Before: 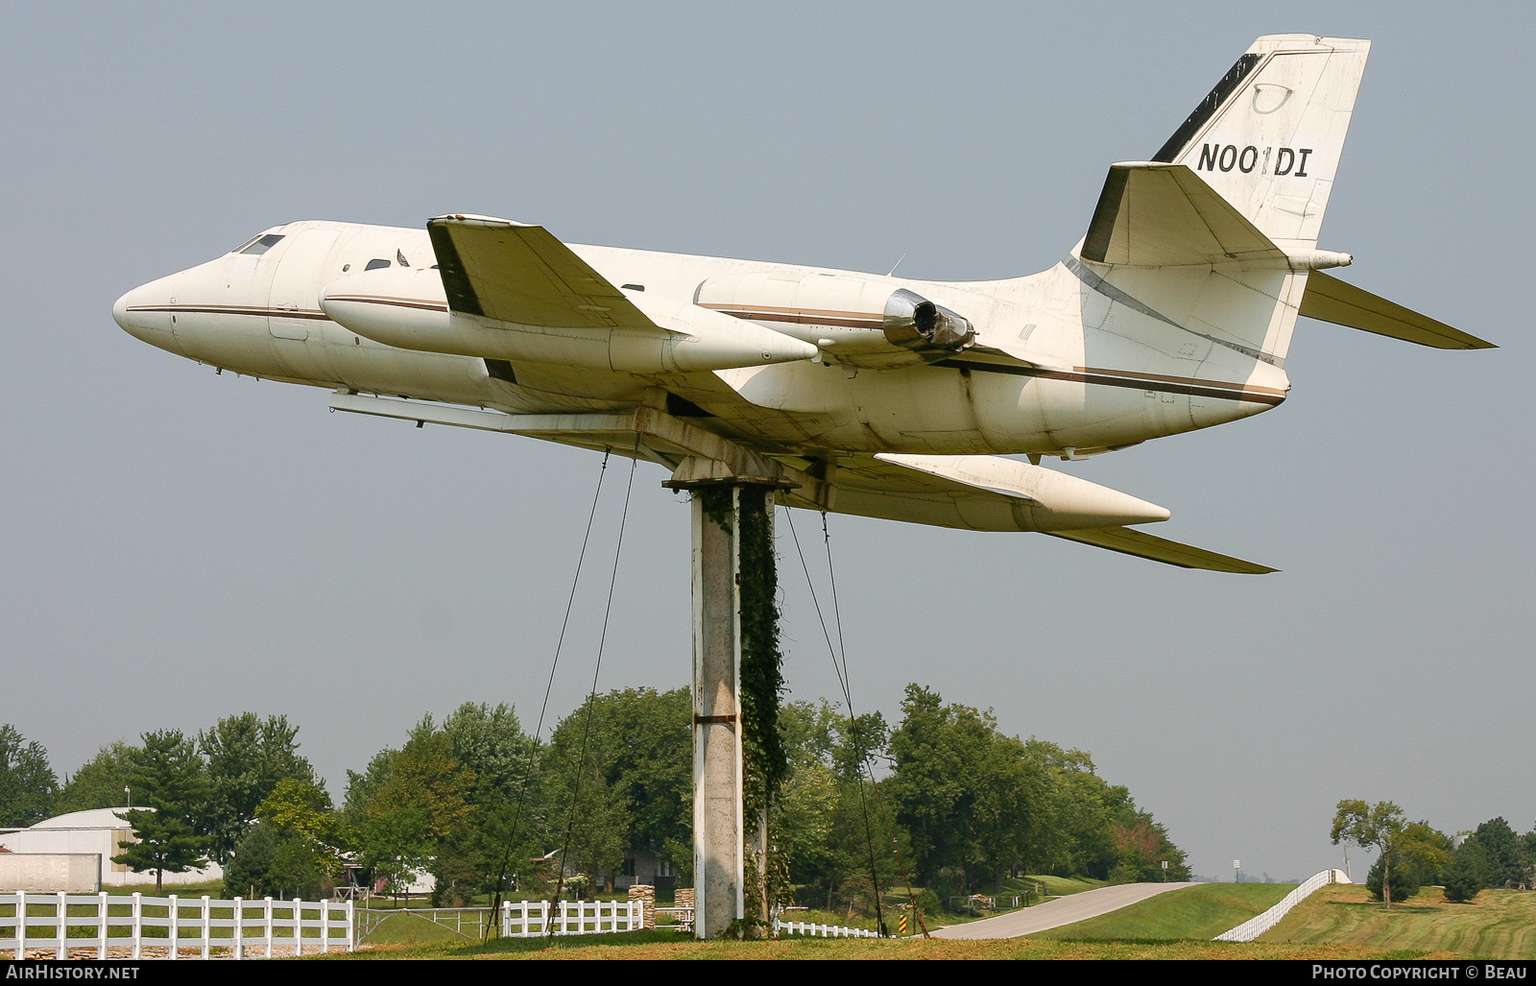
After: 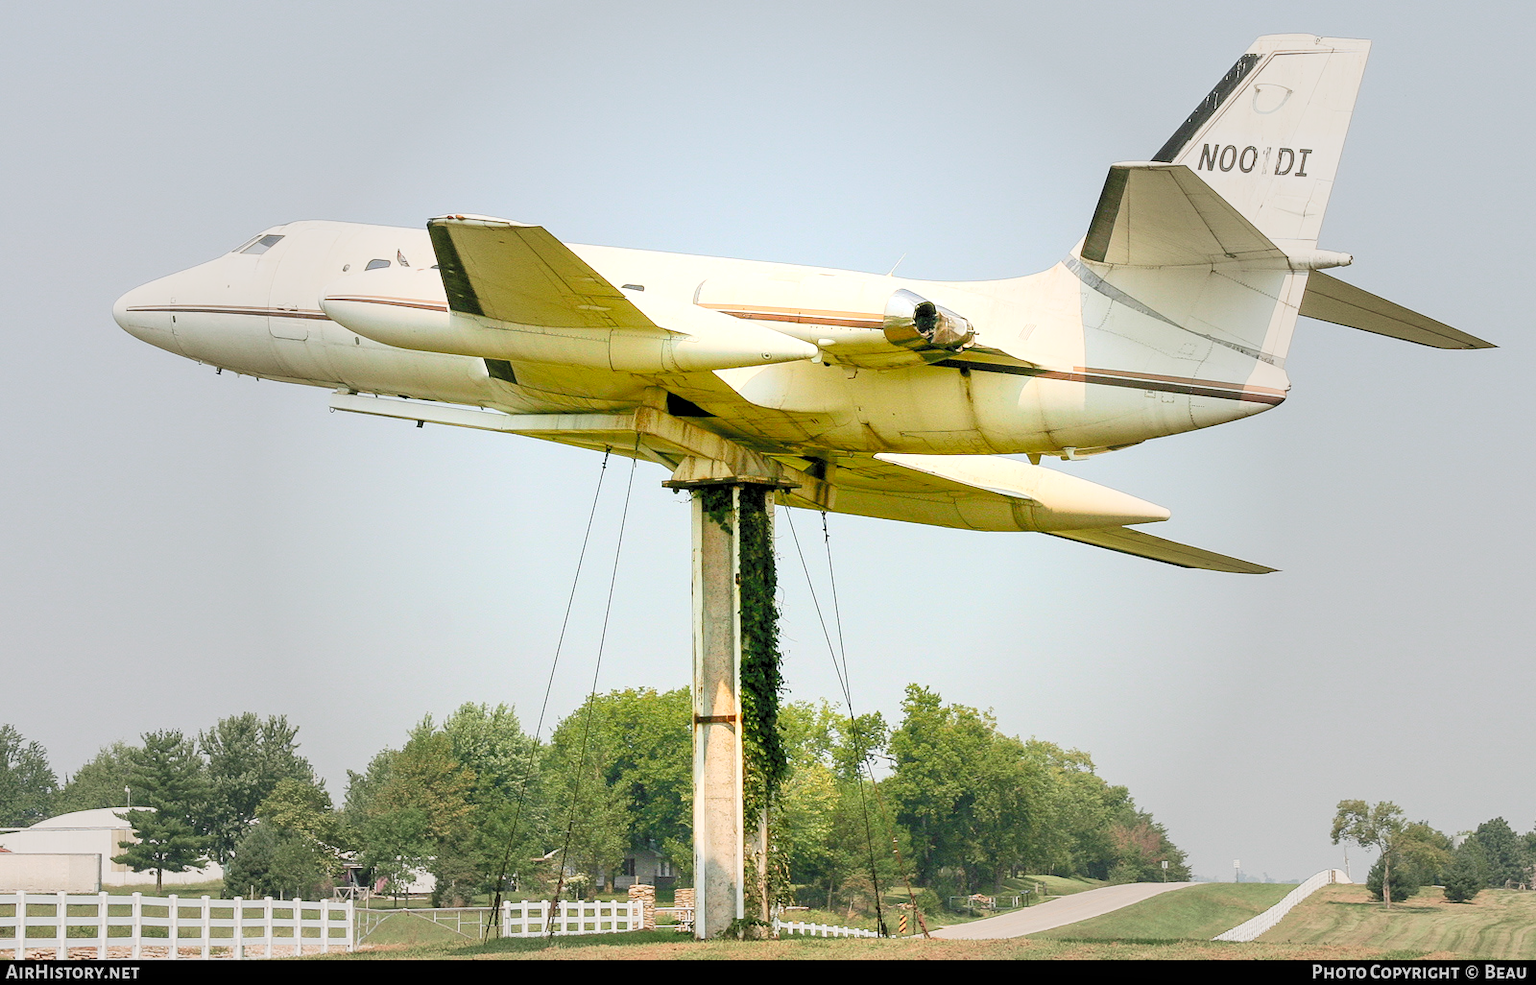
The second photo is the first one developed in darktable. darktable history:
contrast brightness saturation: contrast 0.24, brightness 0.268, saturation 0.384
levels: levels [0.072, 0.414, 0.976]
local contrast: highlights 104%, shadows 98%, detail 120%, midtone range 0.2
vignetting: fall-off start 31.15%, fall-off radius 35.92%, brightness -0.282, unbound false
